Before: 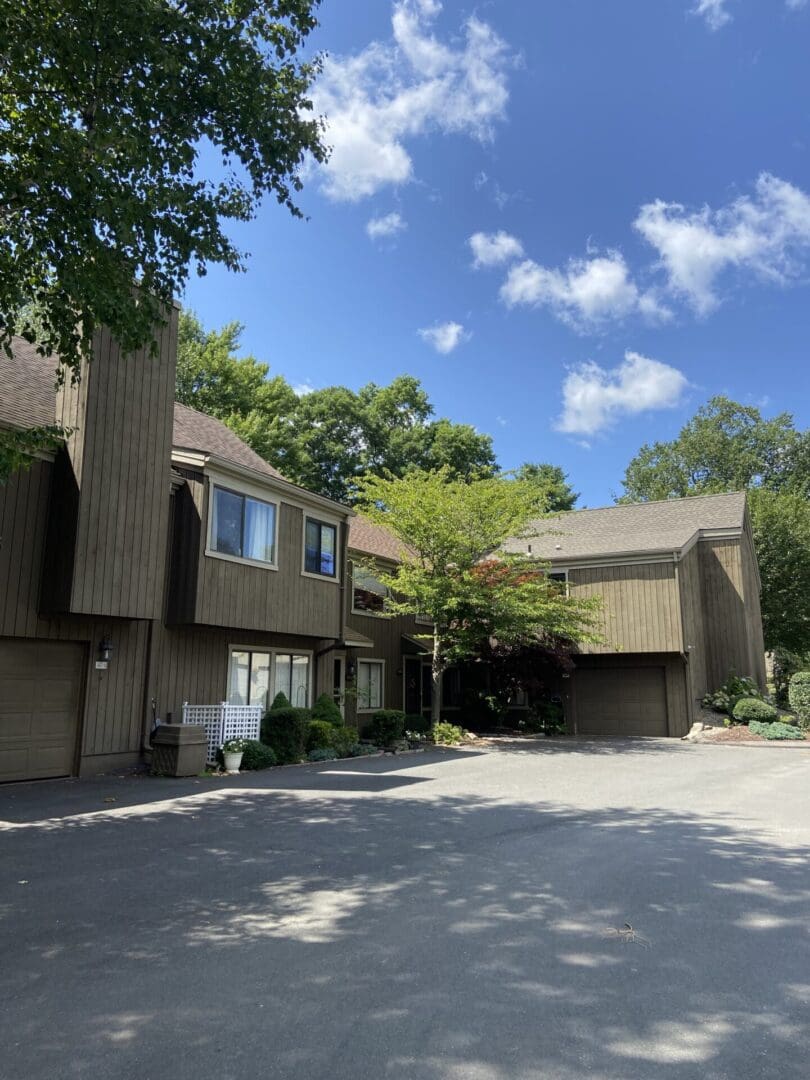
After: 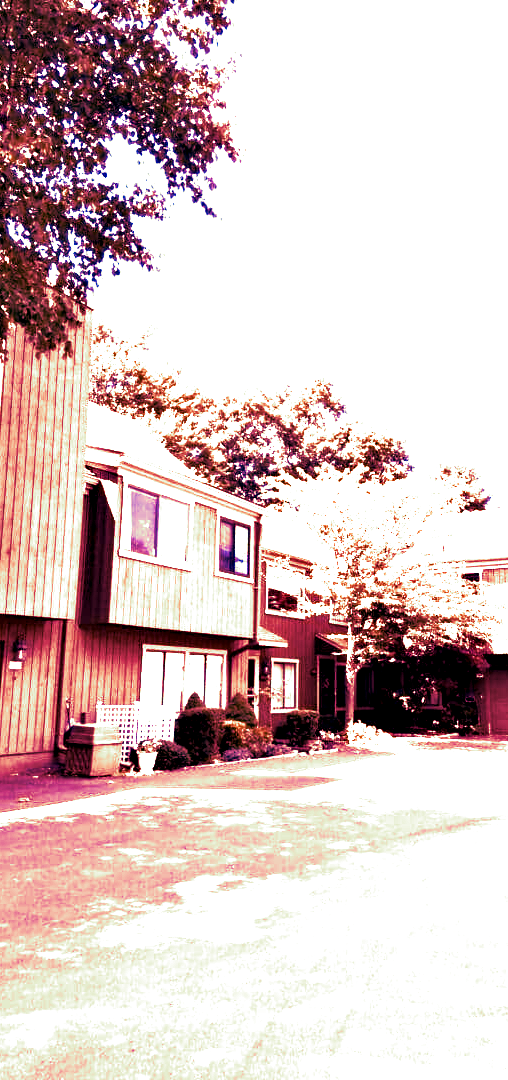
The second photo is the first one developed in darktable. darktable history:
crop: left 10.644%, right 26.528%
white balance: red 4.26, blue 1.802
color calibration: illuminant custom, x 0.373, y 0.388, temperature 4269.97 K
split-toning: shadows › hue 290.82°, shadows › saturation 0.34, highlights › saturation 0.38, balance 0, compress 50%
contrast equalizer: octaves 7, y [[0.528, 0.548, 0.563, 0.562, 0.546, 0.526], [0.55 ×6], [0 ×6], [0 ×6], [0 ×6]]
